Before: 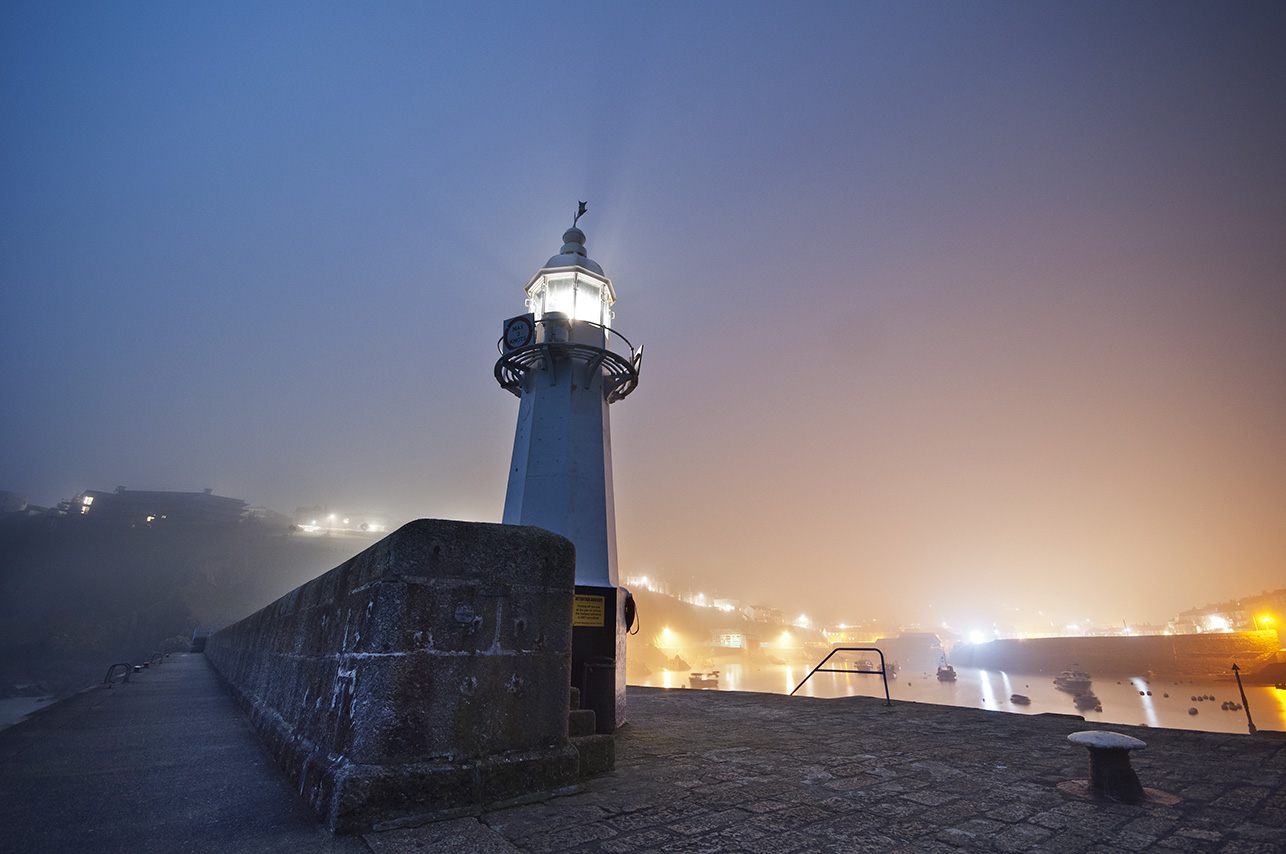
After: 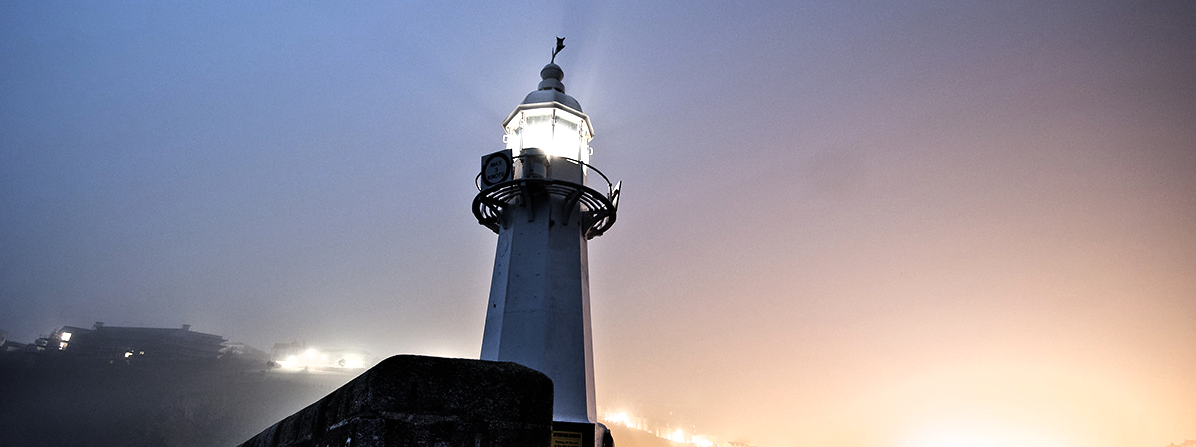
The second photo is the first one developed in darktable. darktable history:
crop: left 1.744%, top 19.225%, right 5.069%, bottom 28.357%
fill light: on, module defaults
filmic rgb: black relative exposure -8.2 EV, white relative exposure 2.2 EV, threshold 3 EV, hardness 7.11, latitude 85.74%, contrast 1.696, highlights saturation mix -4%, shadows ↔ highlights balance -2.69%, color science v5 (2021), contrast in shadows safe, contrast in highlights safe, enable highlight reconstruction true
